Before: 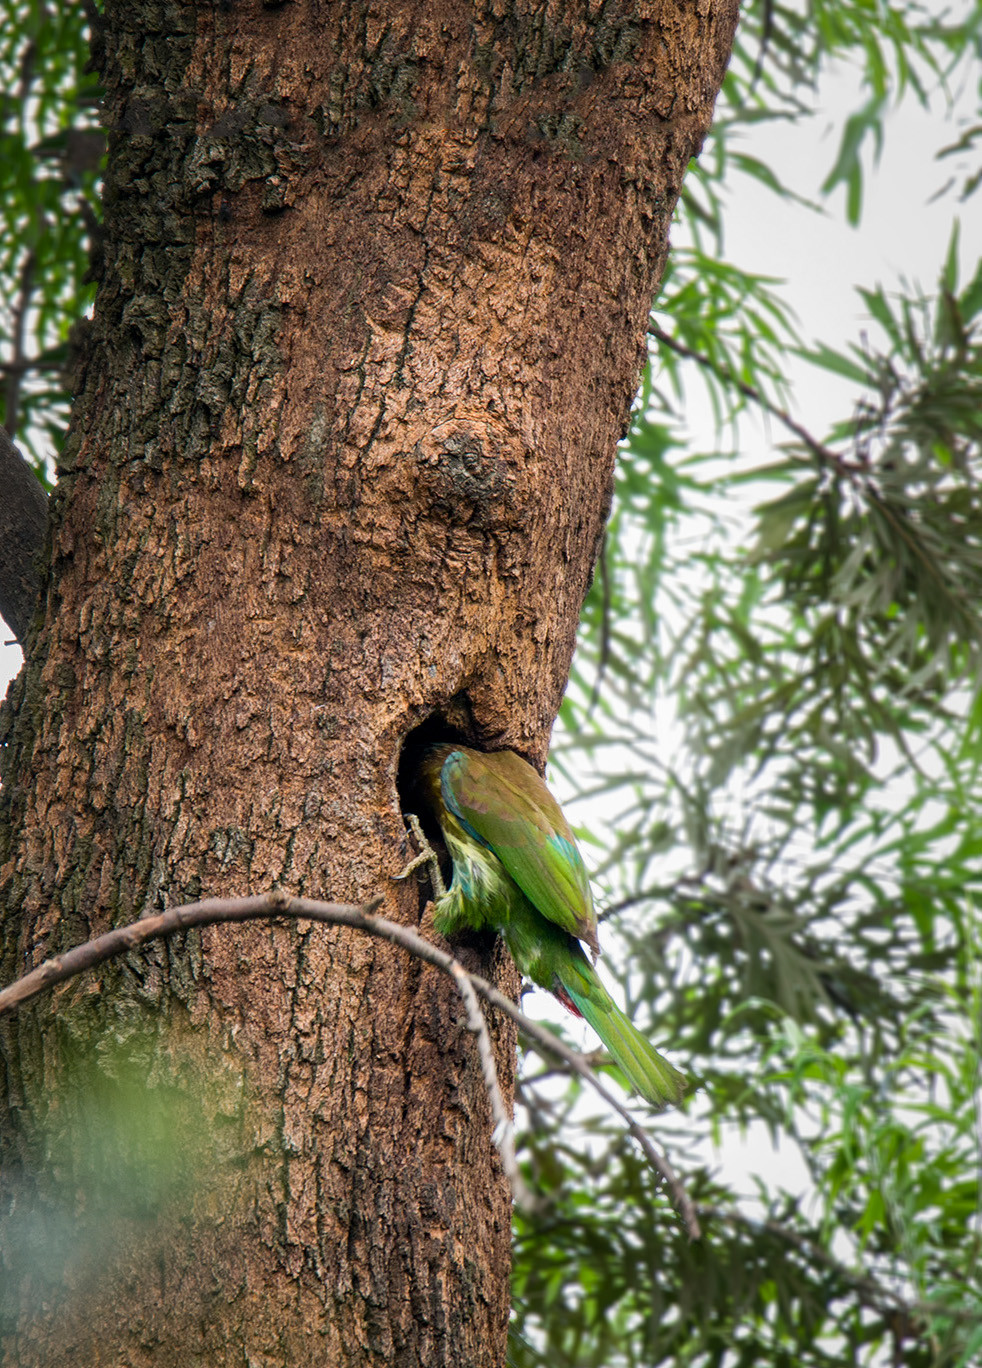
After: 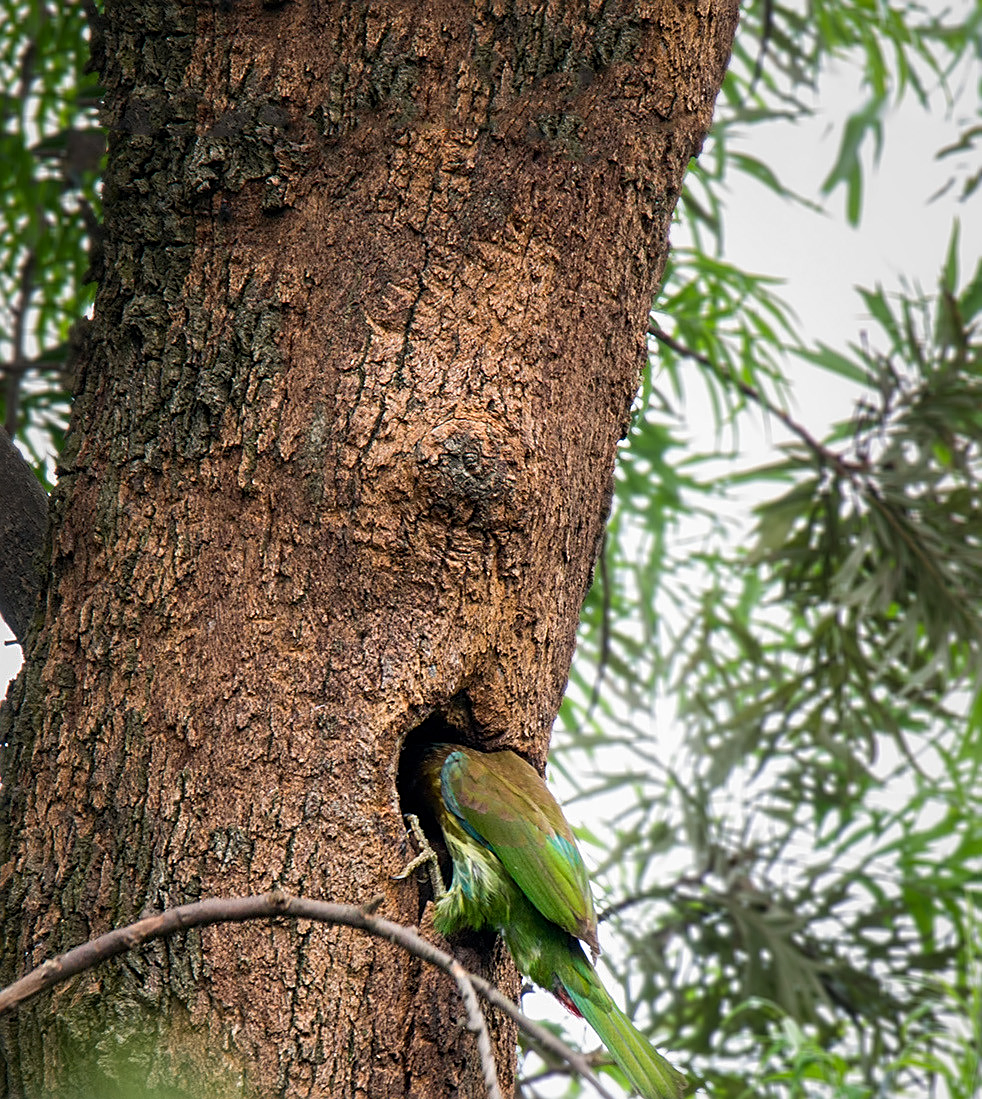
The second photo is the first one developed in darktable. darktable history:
sharpen: amount 0.586
crop: bottom 19.648%
